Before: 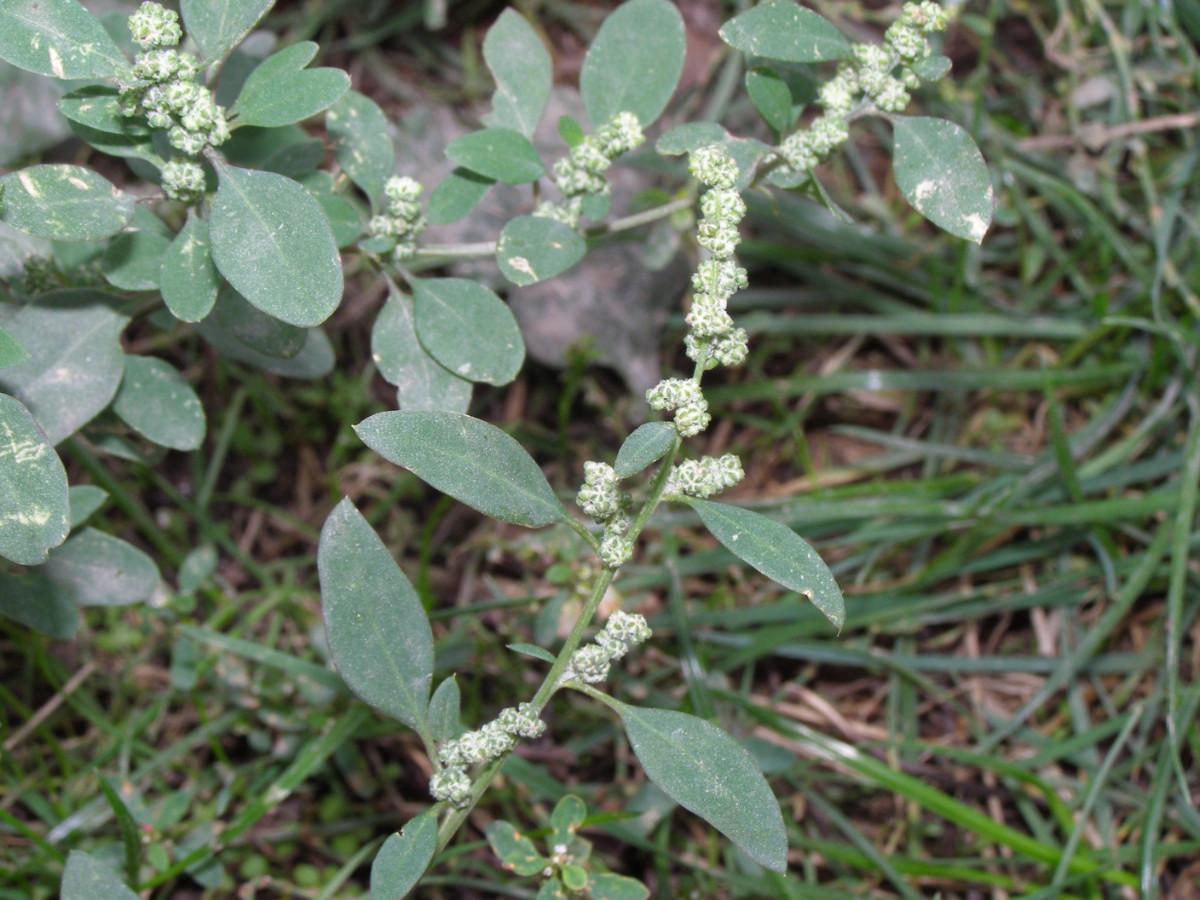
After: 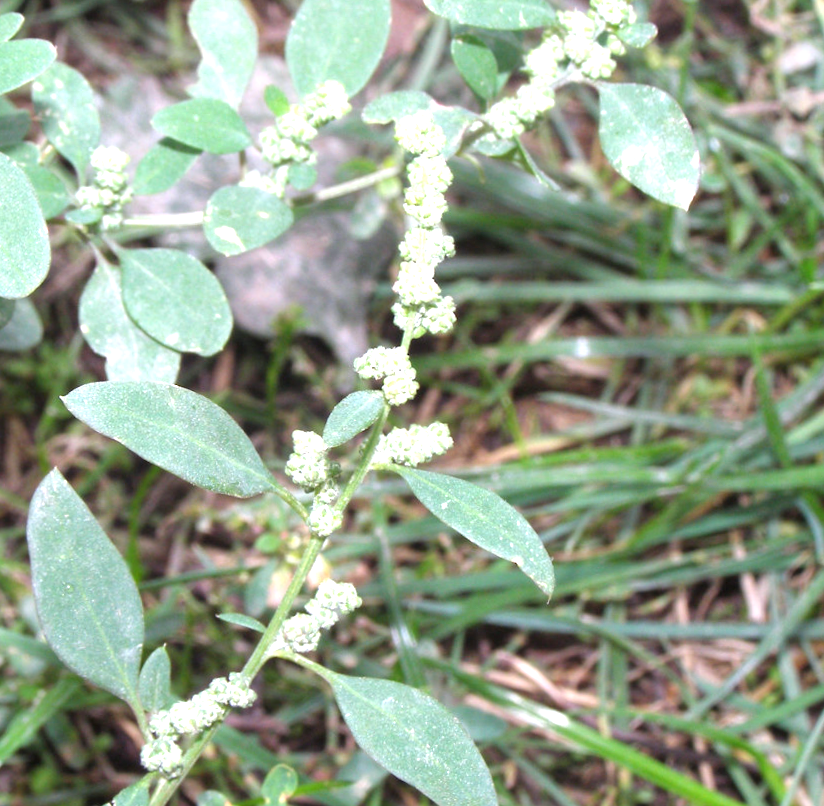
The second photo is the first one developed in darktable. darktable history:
white balance: red 0.988, blue 1.017
crop and rotate: left 24.034%, top 2.838%, right 6.406%, bottom 6.299%
rotate and perspective: rotation -0.45°, automatic cropping original format, crop left 0.008, crop right 0.992, crop top 0.012, crop bottom 0.988
exposure: black level correction 0, exposure 1.2 EV, compensate highlight preservation false
